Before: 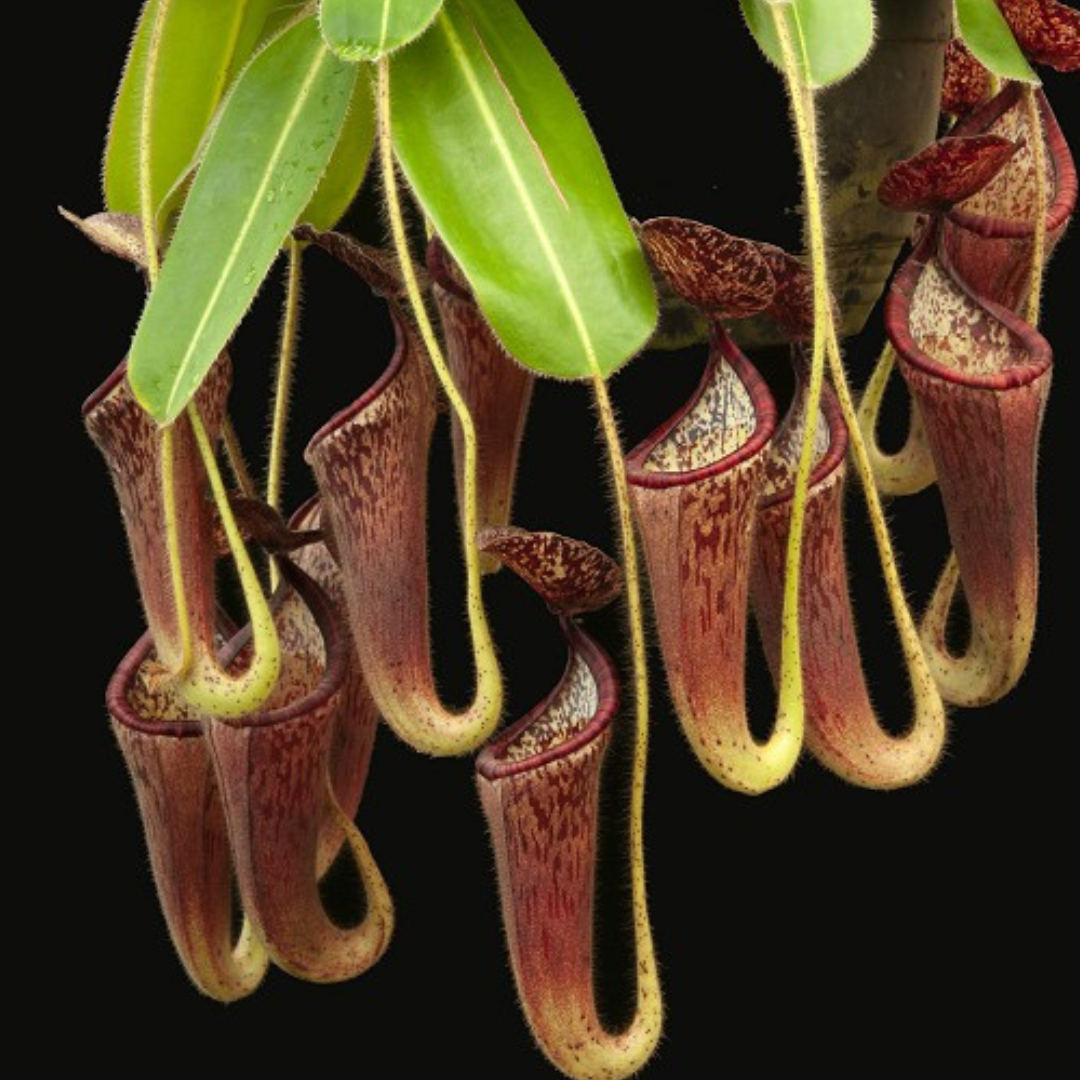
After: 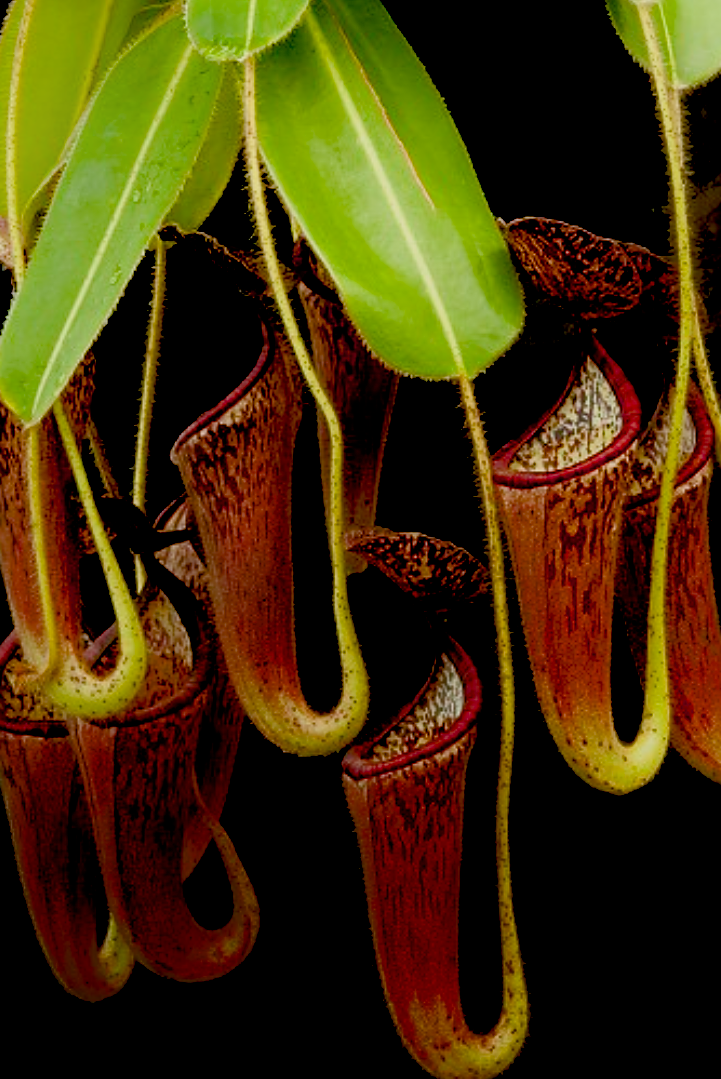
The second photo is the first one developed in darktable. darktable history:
exposure: black level correction 0.04, exposure 0.498 EV, compensate highlight preservation false
shadows and highlights: shadows -55.39, highlights 85.72, soften with gaussian
crop and rotate: left 12.436%, right 20.788%
sharpen: on, module defaults
tone equalizer: -8 EV 0.242 EV, -7 EV 0.397 EV, -6 EV 0.437 EV, -5 EV 0.234 EV, -3 EV -0.246 EV, -2 EV -0.443 EV, -1 EV -0.425 EV, +0 EV -0.257 EV, edges refinement/feathering 500, mask exposure compensation -1.57 EV, preserve details no
filmic rgb: black relative exposure -7.65 EV, white relative exposure 4.56 EV, hardness 3.61
color balance rgb: perceptual saturation grading › global saturation 20%, perceptual saturation grading › highlights -25.077%, perceptual saturation grading › shadows 25.405%, global vibrance 23.597%
